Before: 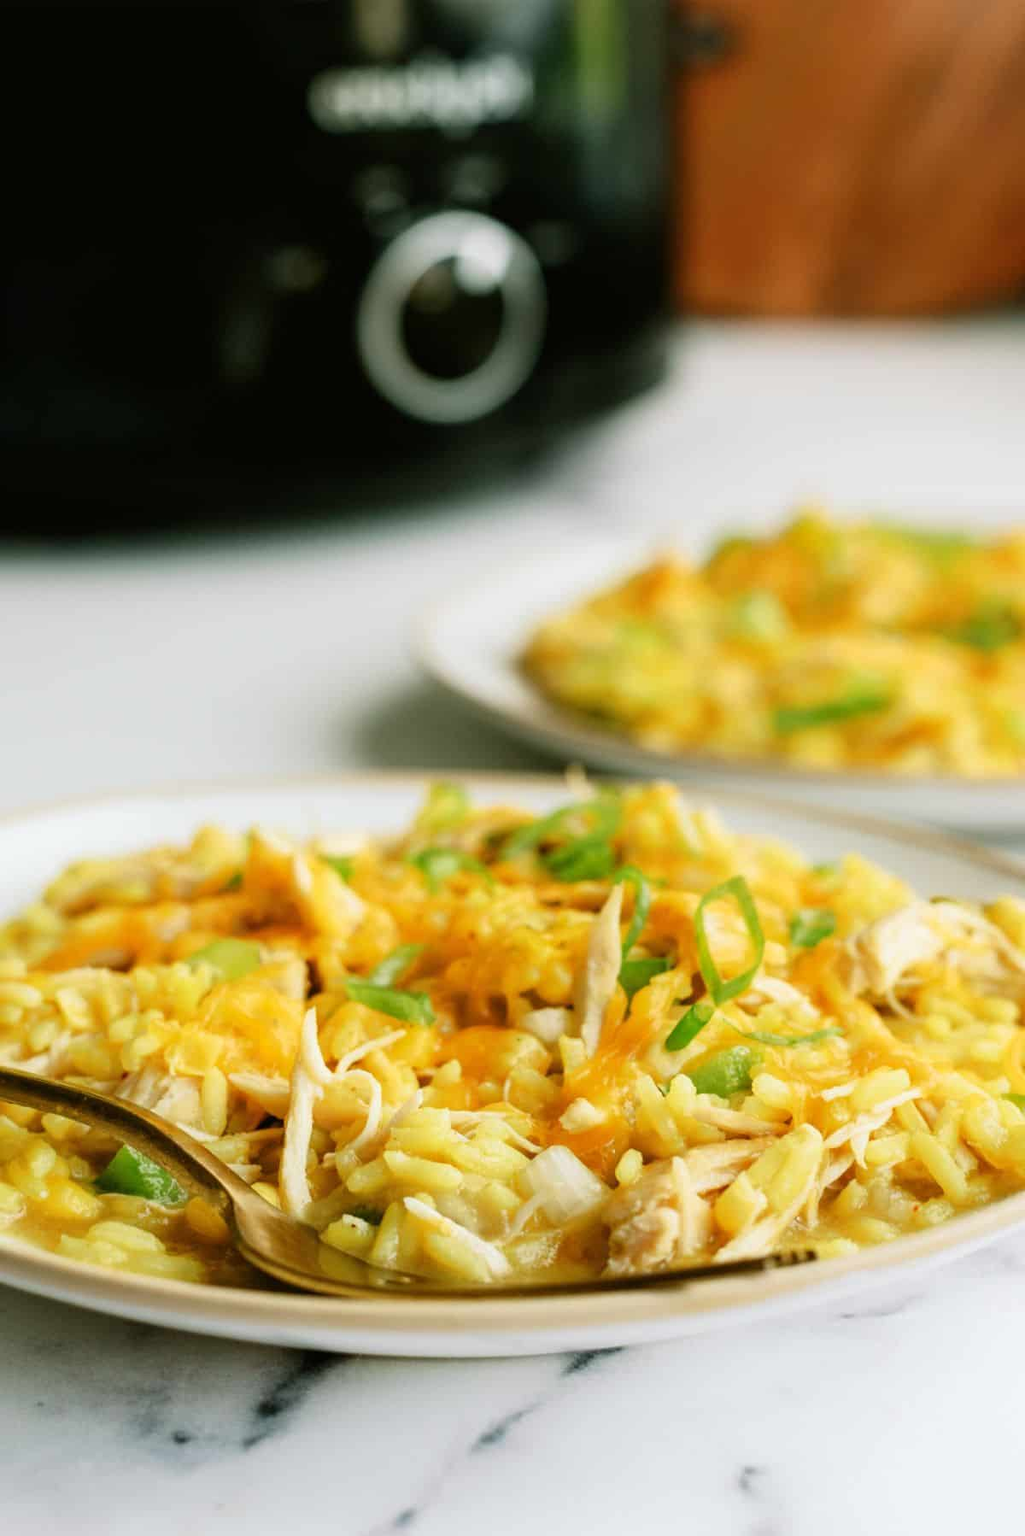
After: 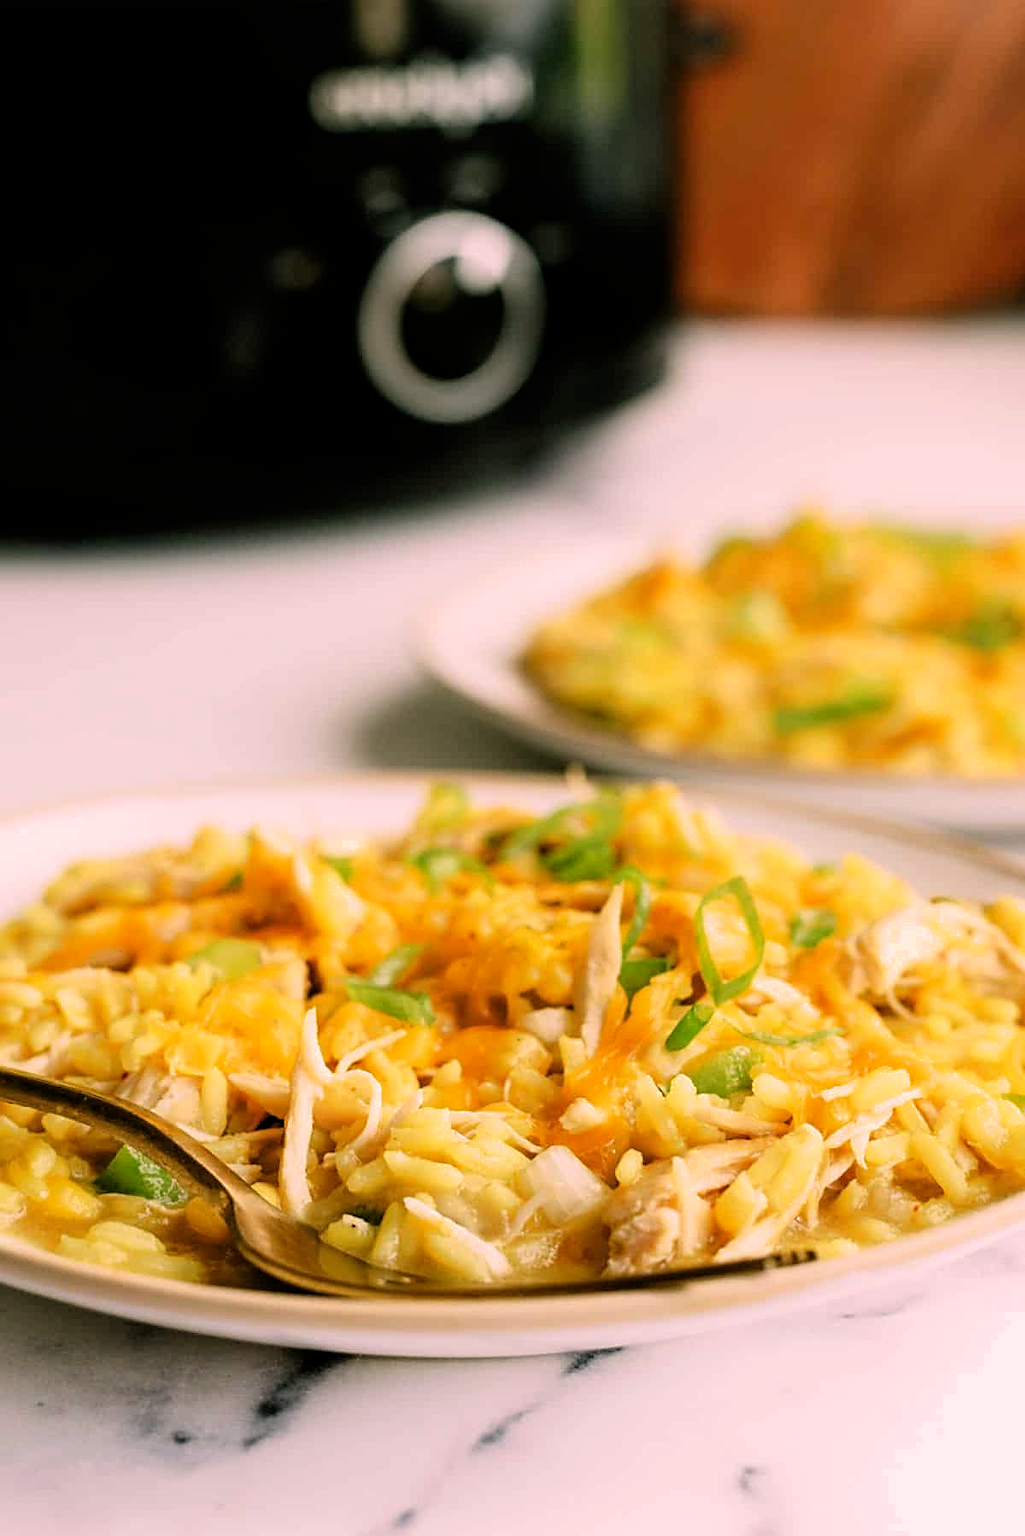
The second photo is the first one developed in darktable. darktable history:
sharpen: on, module defaults
color correction: highlights a* 14.49, highlights b* 4.76
filmic rgb: middle gray luminance 18.37%, black relative exposure -11.44 EV, white relative exposure 2.53 EV, target black luminance 0%, hardness 8.38, latitude 98.56%, contrast 1.083, shadows ↔ highlights balance 0.526%
